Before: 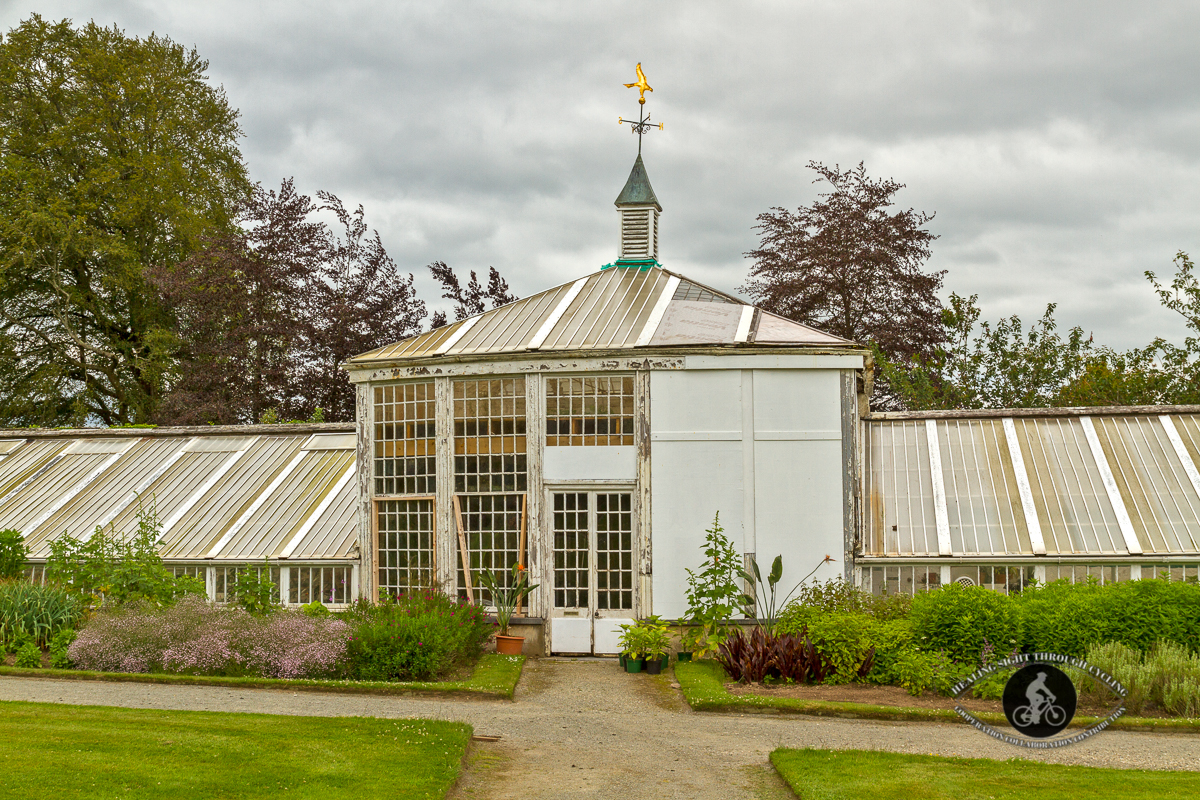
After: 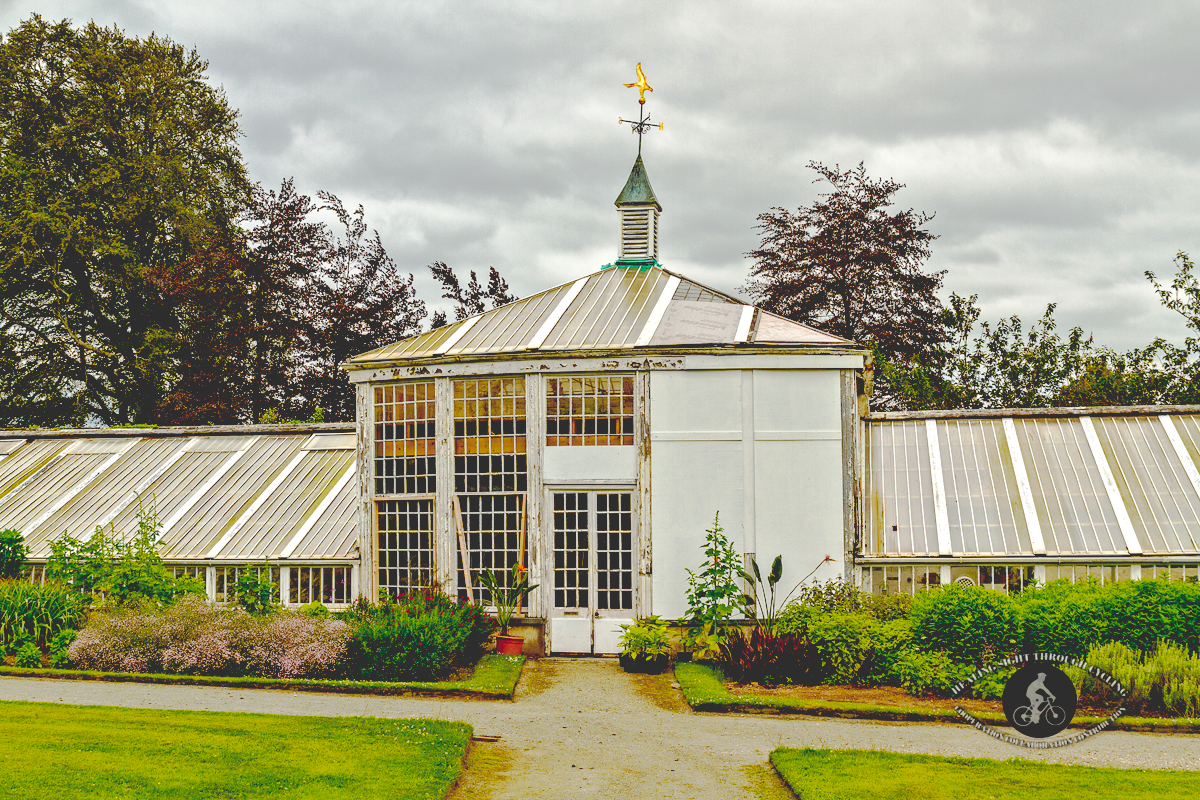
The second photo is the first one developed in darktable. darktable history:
local contrast: mode bilateral grid, contrast 14, coarseness 36, detail 104%, midtone range 0.2
base curve: curves: ch0 [(0.065, 0.026) (0.236, 0.358) (0.53, 0.546) (0.777, 0.841) (0.924, 0.992)], preserve colors none
